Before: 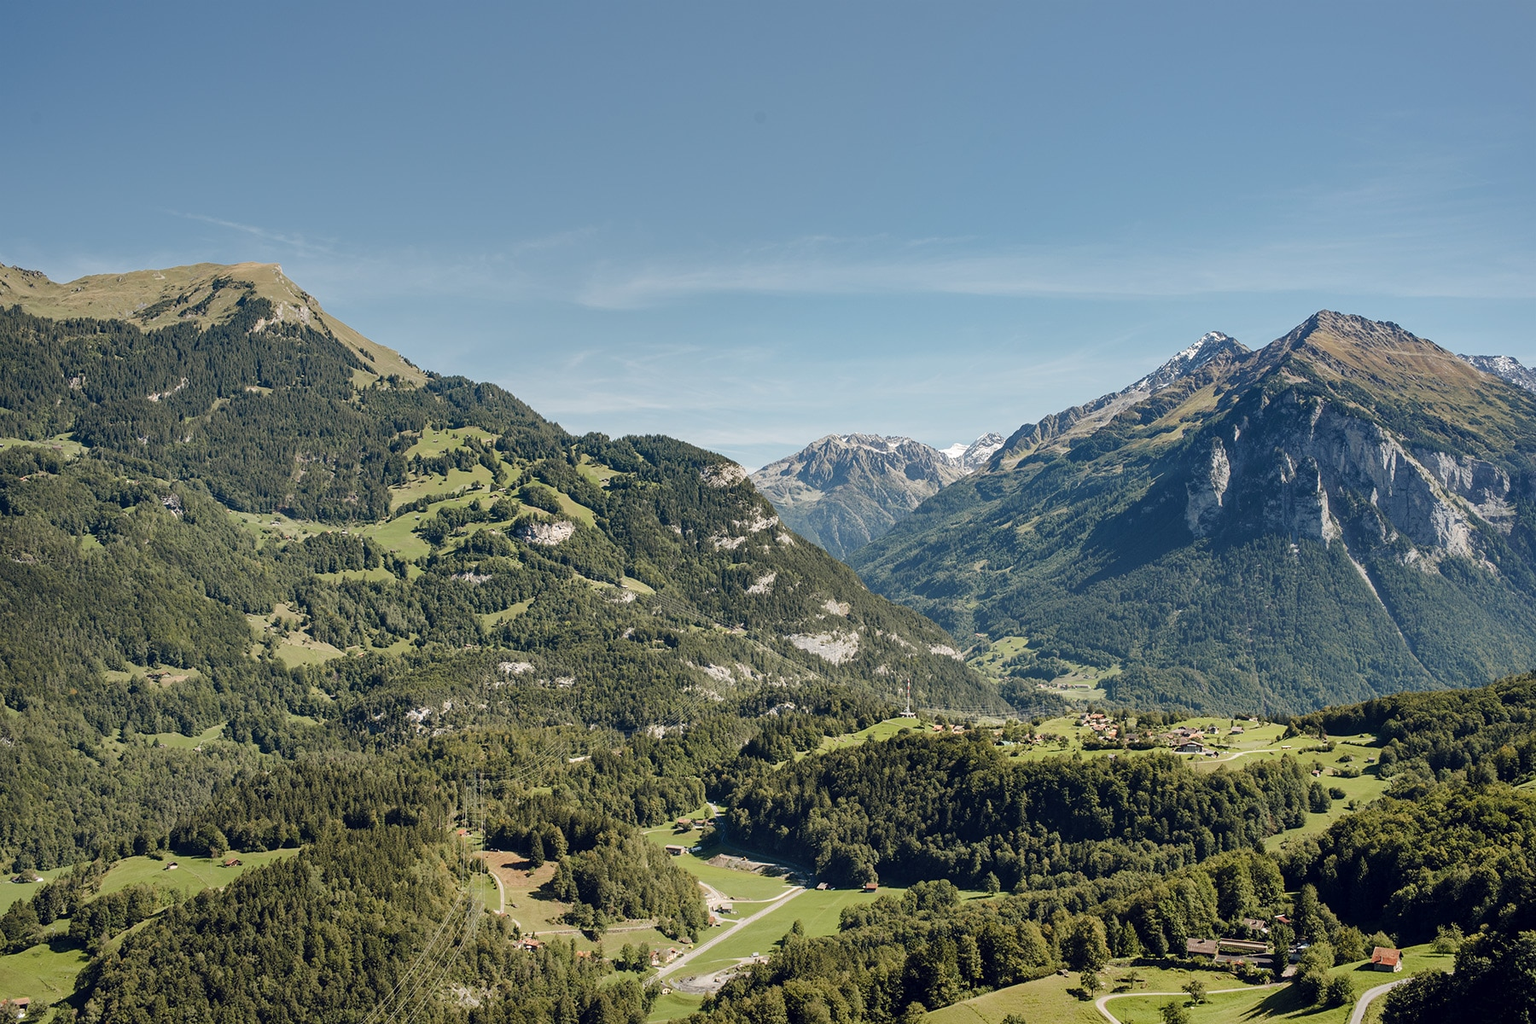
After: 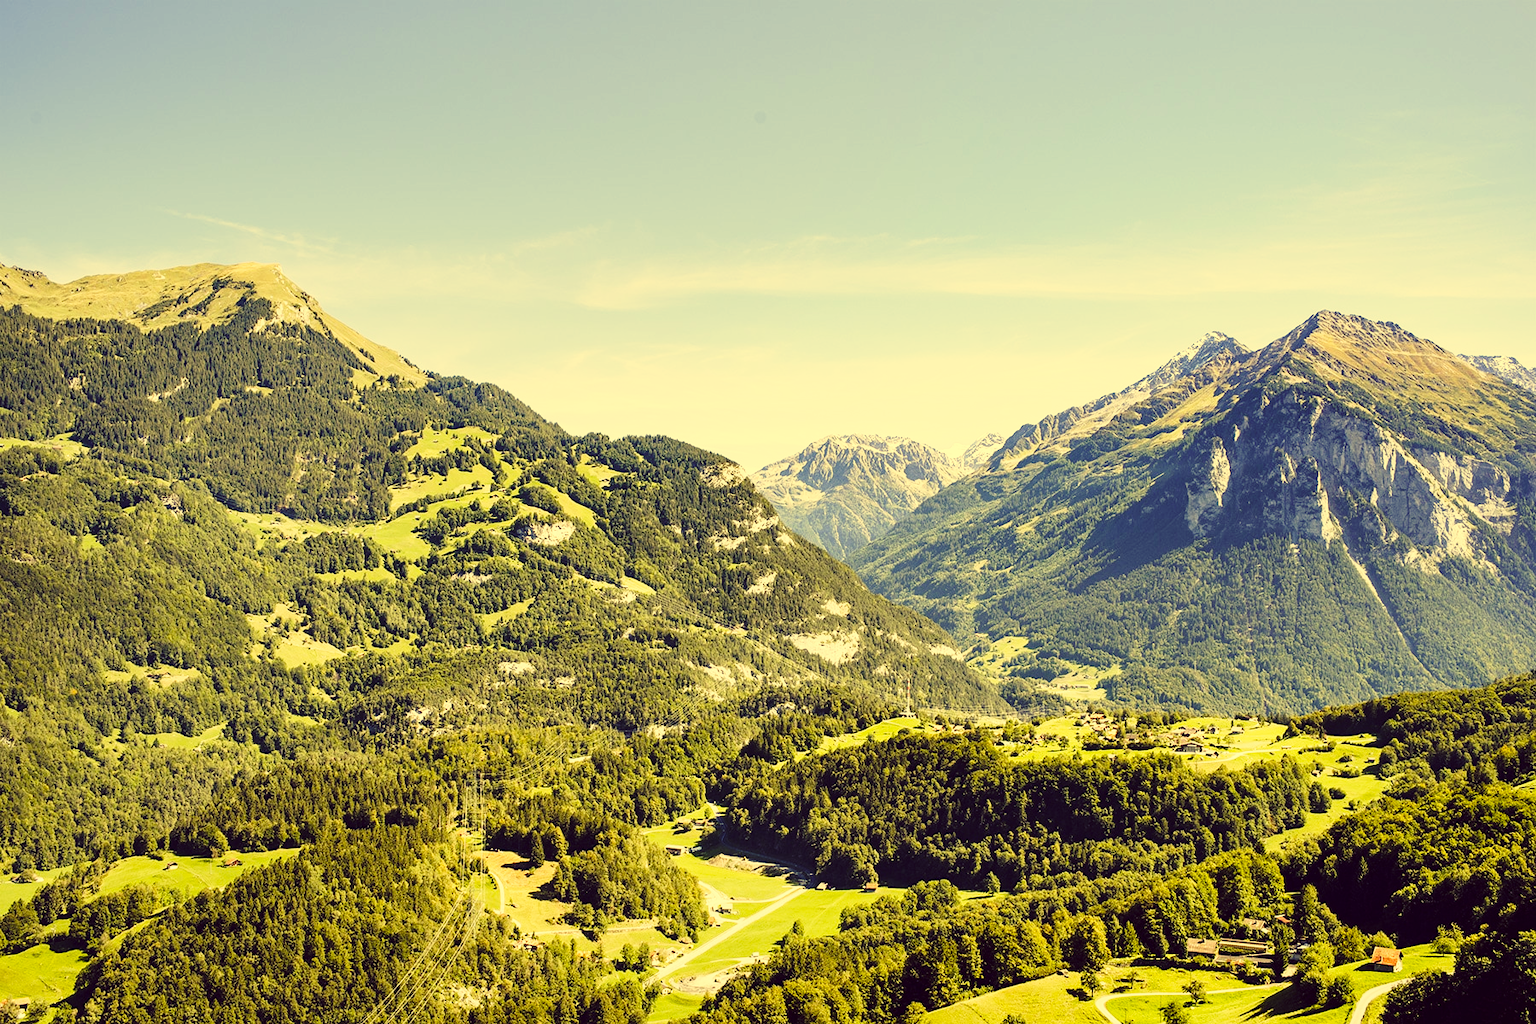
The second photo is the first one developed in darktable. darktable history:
base curve: curves: ch0 [(0, 0) (0.026, 0.03) (0.109, 0.232) (0.351, 0.748) (0.669, 0.968) (1, 1)], preserve colors none
color correction: highlights a* -0.424, highlights b* 39.85, shadows a* 9.32, shadows b* -0.643
